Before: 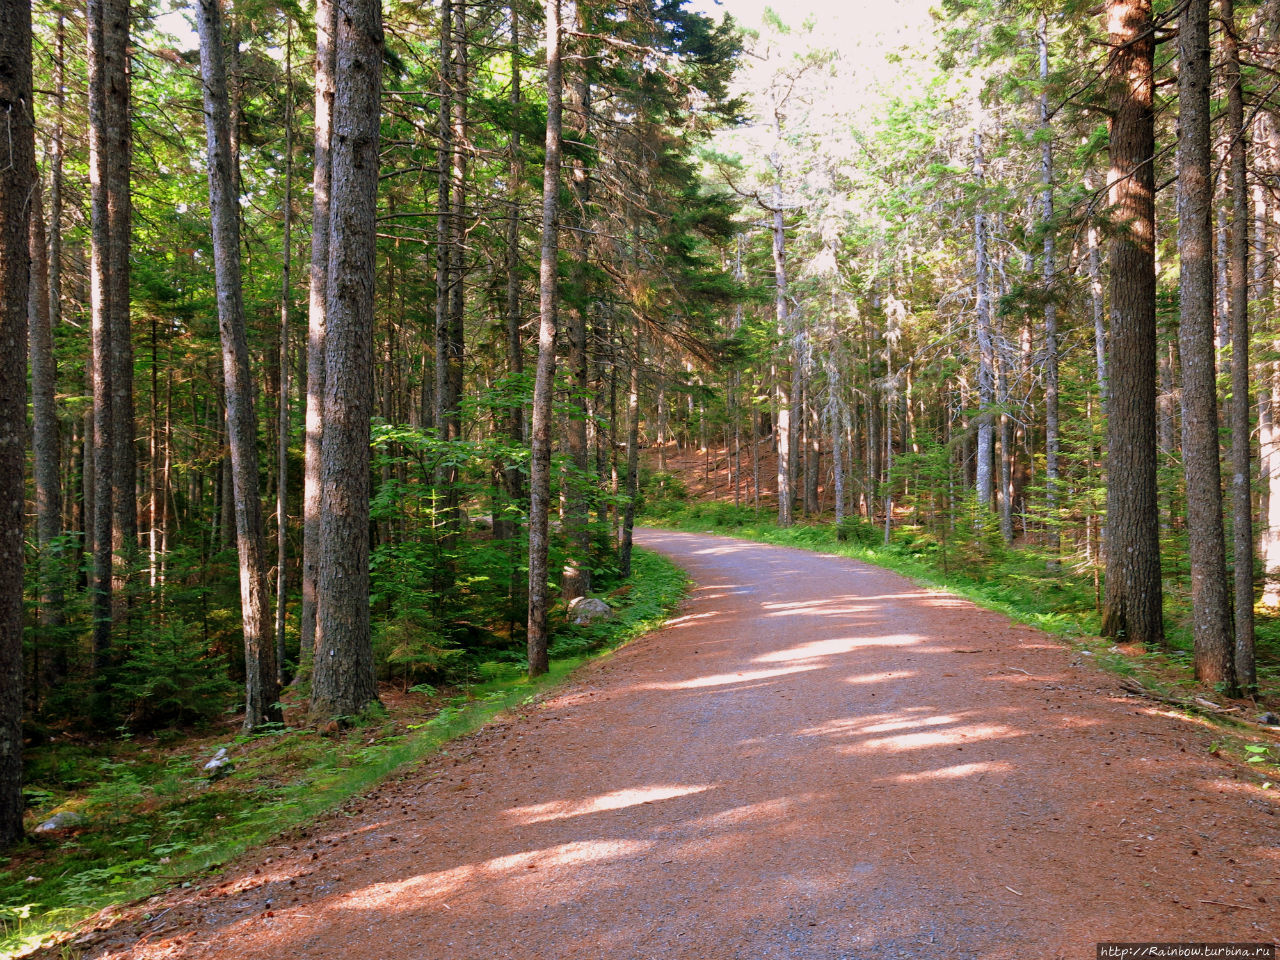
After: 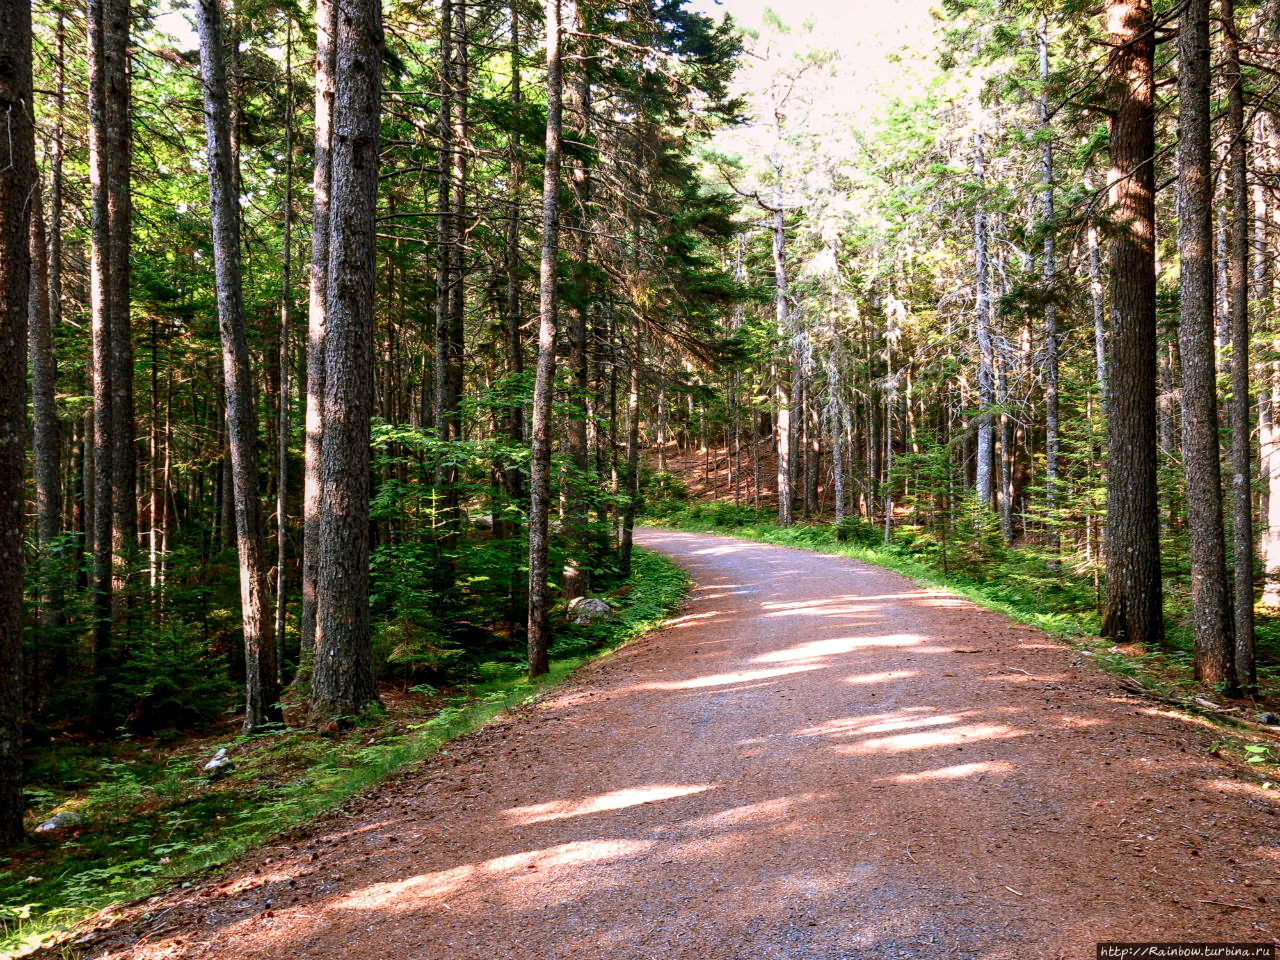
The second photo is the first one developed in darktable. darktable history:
local contrast: detail 130%
contrast brightness saturation: contrast 0.28
